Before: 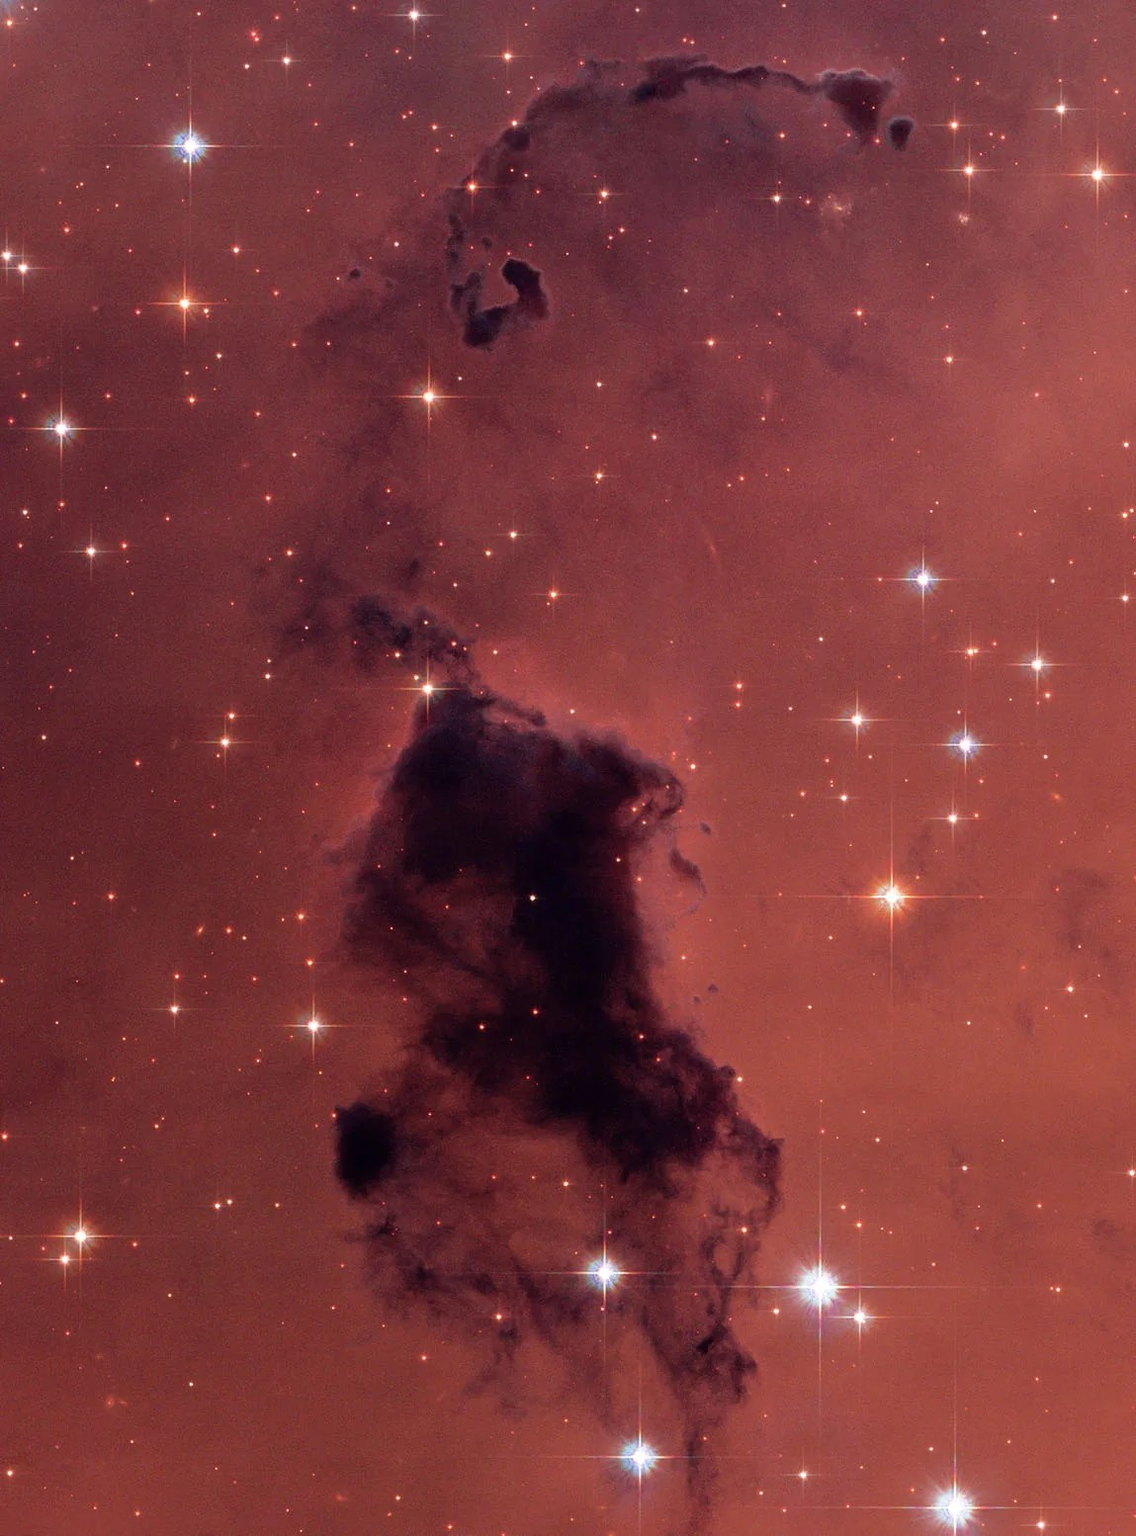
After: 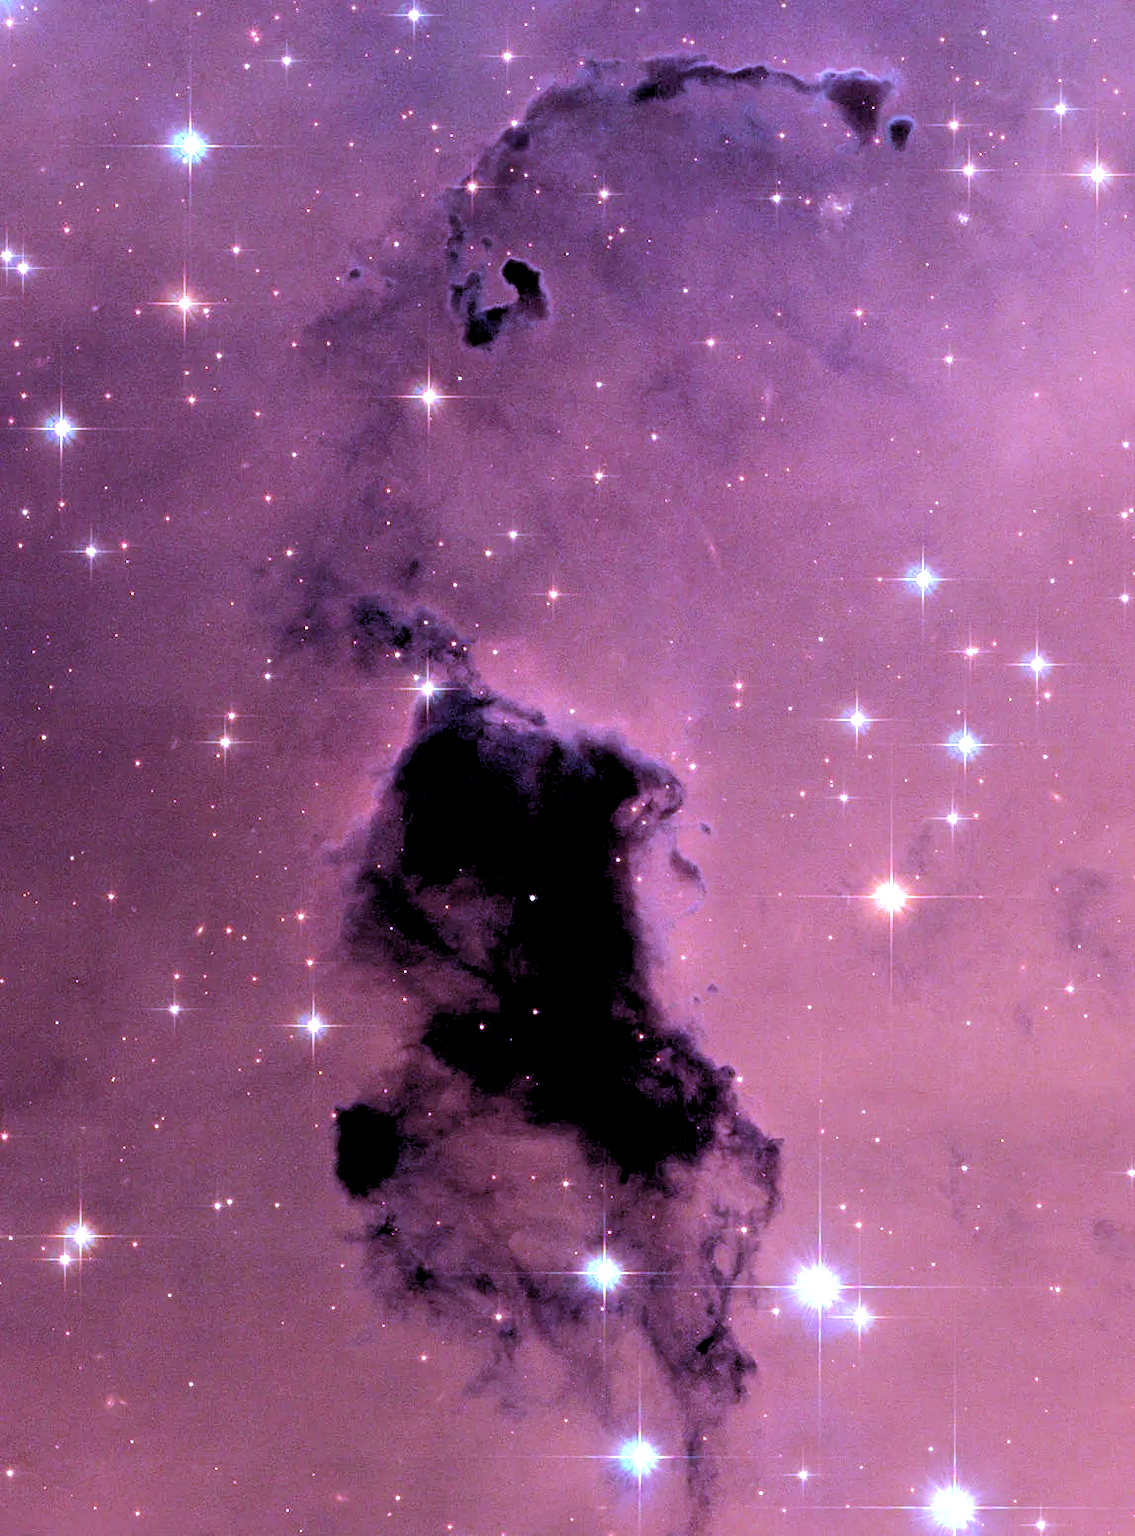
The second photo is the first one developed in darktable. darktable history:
white balance: red 0.766, blue 1.537
rgb levels: levels [[0.013, 0.434, 0.89], [0, 0.5, 1], [0, 0.5, 1]]
exposure: black level correction 0, exposure 0.9 EV, compensate highlight preservation false
tone equalizer: -8 EV -0.417 EV, -7 EV -0.389 EV, -6 EV -0.333 EV, -5 EV -0.222 EV, -3 EV 0.222 EV, -2 EV 0.333 EV, -1 EV 0.389 EV, +0 EV 0.417 EV, edges refinement/feathering 500, mask exposure compensation -1.57 EV, preserve details no
